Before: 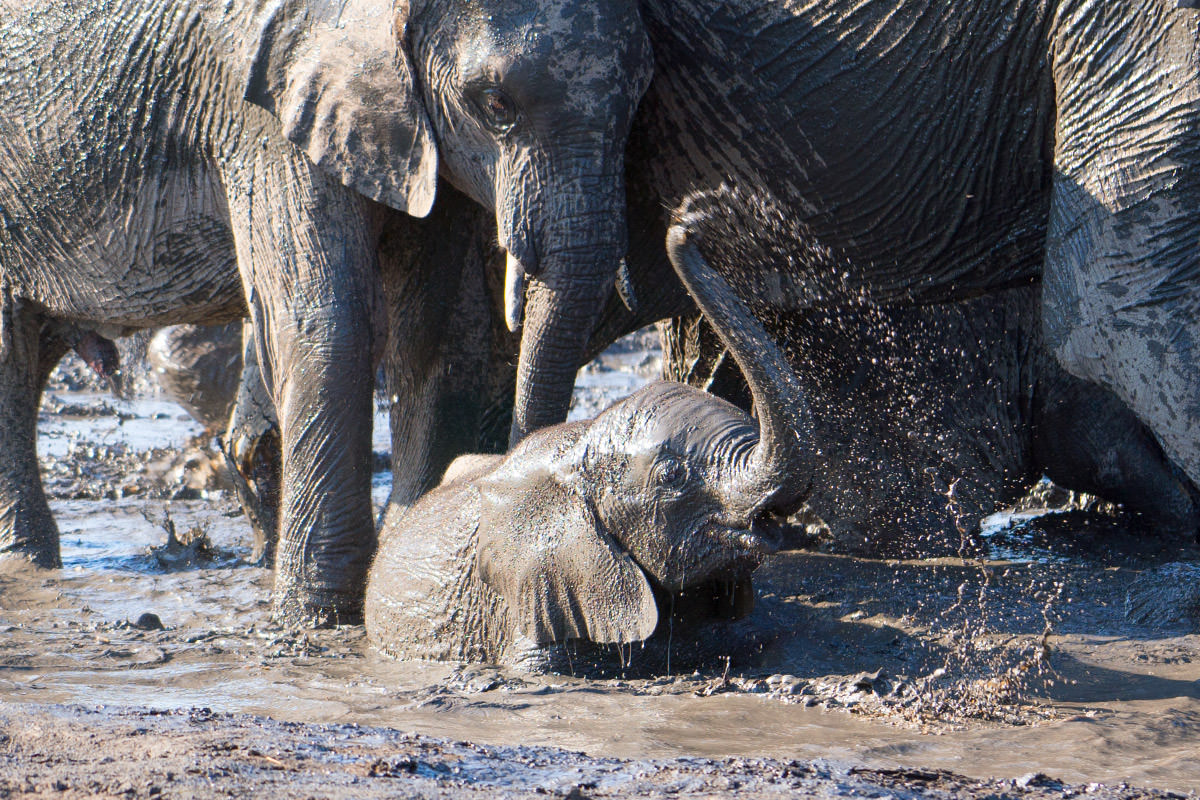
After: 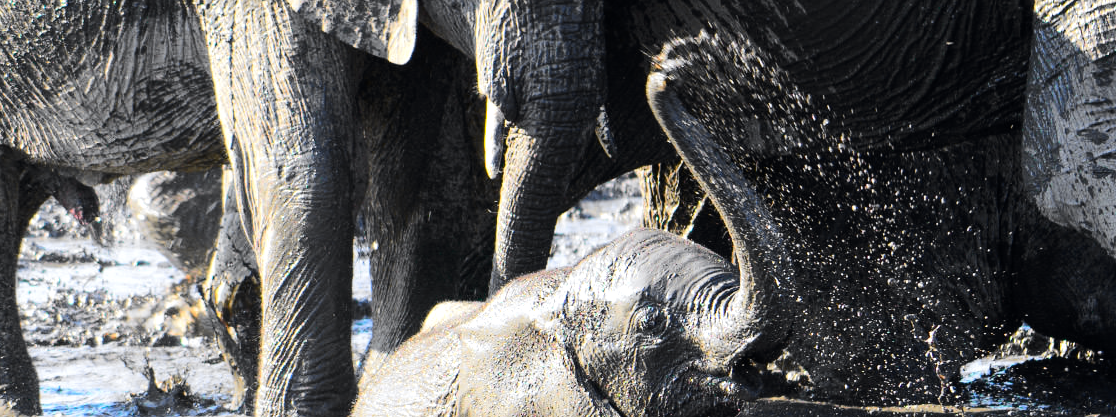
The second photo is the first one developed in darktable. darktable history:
tone equalizer: -8 EV -0.417 EV, -7 EV -0.389 EV, -6 EV -0.333 EV, -5 EV -0.222 EV, -3 EV 0.222 EV, -2 EV 0.333 EV, -1 EV 0.389 EV, +0 EV 0.417 EV, edges refinement/feathering 500, mask exposure compensation -1.57 EV, preserve details no
rgb levels: preserve colors max RGB
crop: left 1.744%, top 19.225%, right 5.069%, bottom 28.357%
tone curve: curves: ch0 [(0, 0) (0.071, 0.047) (0.266, 0.26) (0.483, 0.554) (0.753, 0.811) (1, 0.983)]; ch1 [(0, 0) (0.346, 0.307) (0.408, 0.369) (0.463, 0.443) (0.482, 0.493) (0.502, 0.5) (0.517, 0.502) (0.55, 0.548) (0.597, 0.624) (0.651, 0.698) (1, 1)]; ch2 [(0, 0) (0.346, 0.34) (0.434, 0.46) (0.485, 0.494) (0.5, 0.494) (0.517, 0.506) (0.535, 0.529) (0.583, 0.611) (0.625, 0.666) (1, 1)], color space Lab, independent channels, preserve colors none
